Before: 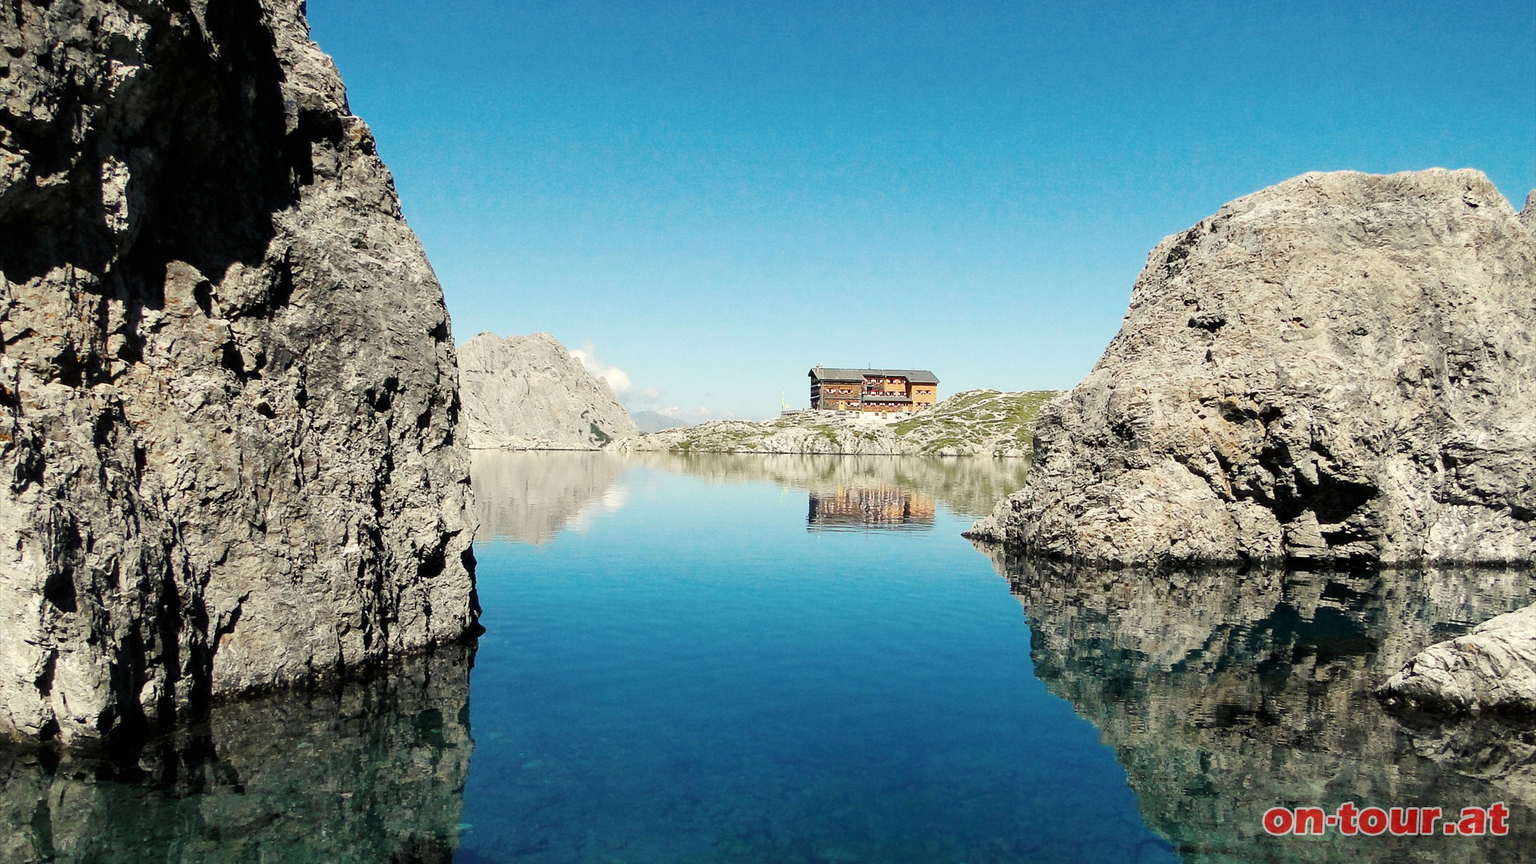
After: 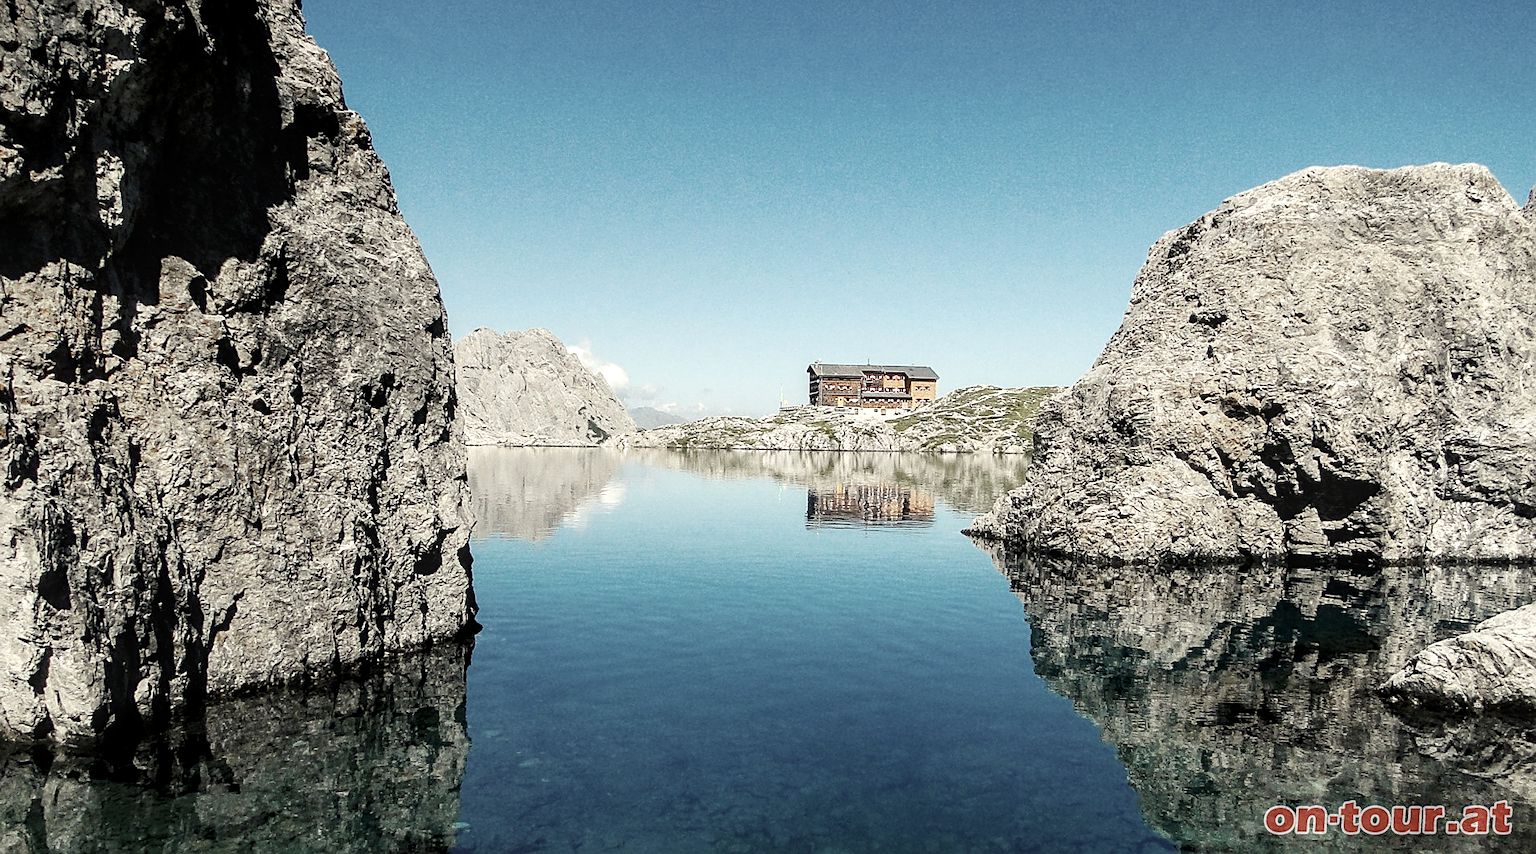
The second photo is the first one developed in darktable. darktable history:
crop: left 0.459%, top 0.75%, right 0.149%, bottom 0.923%
contrast brightness saturation: contrast 0.102, saturation -0.351
local contrast: detail 130%
sharpen: on, module defaults
